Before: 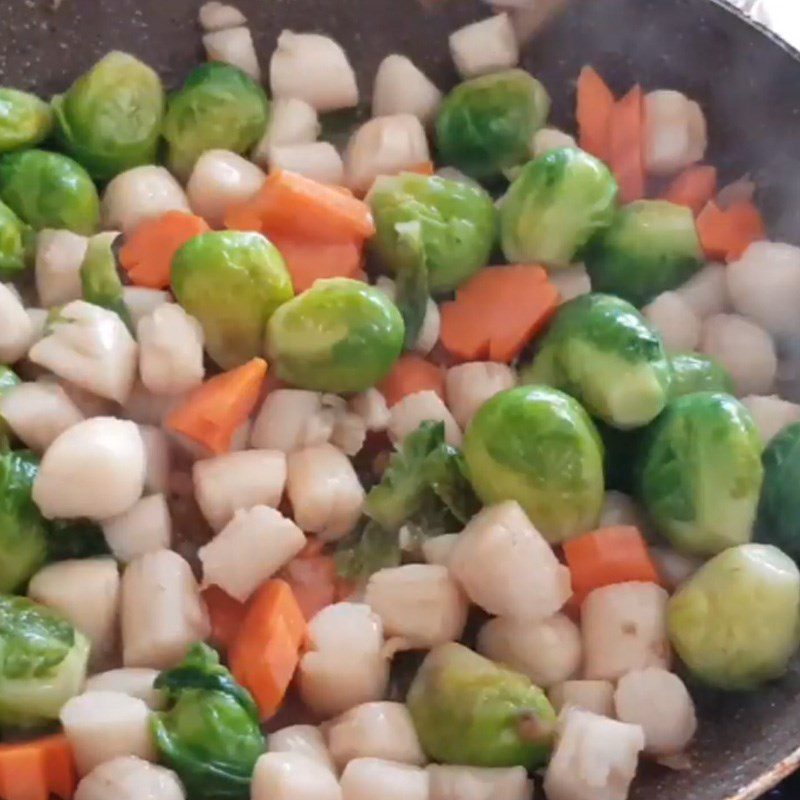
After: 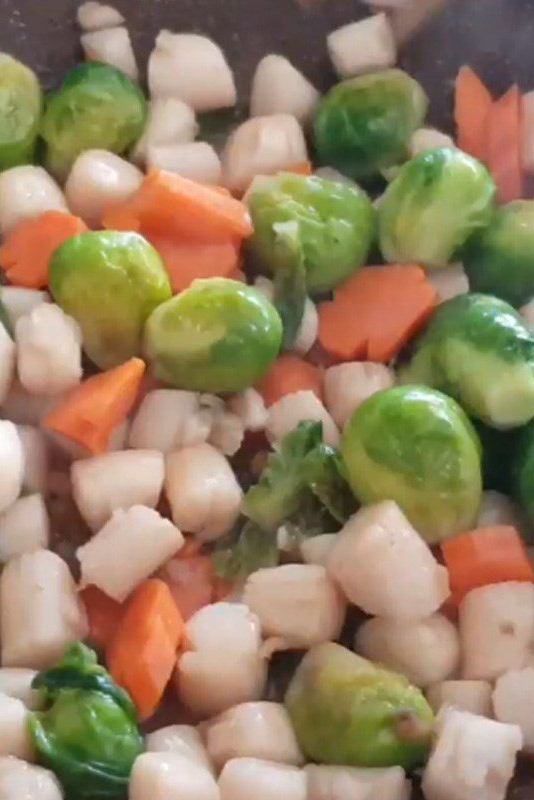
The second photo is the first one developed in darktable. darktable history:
crop: left 15.373%, right 17.868%
shadows and highlights: shadows 13.15, white point adjustment 1.26, soften with gaussian
